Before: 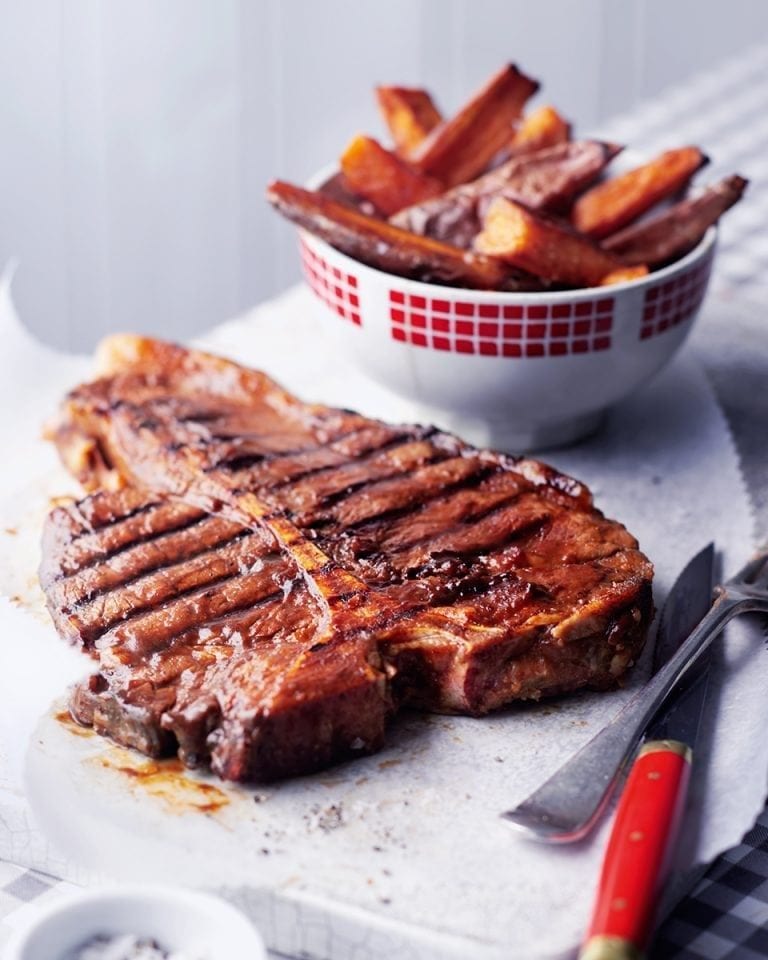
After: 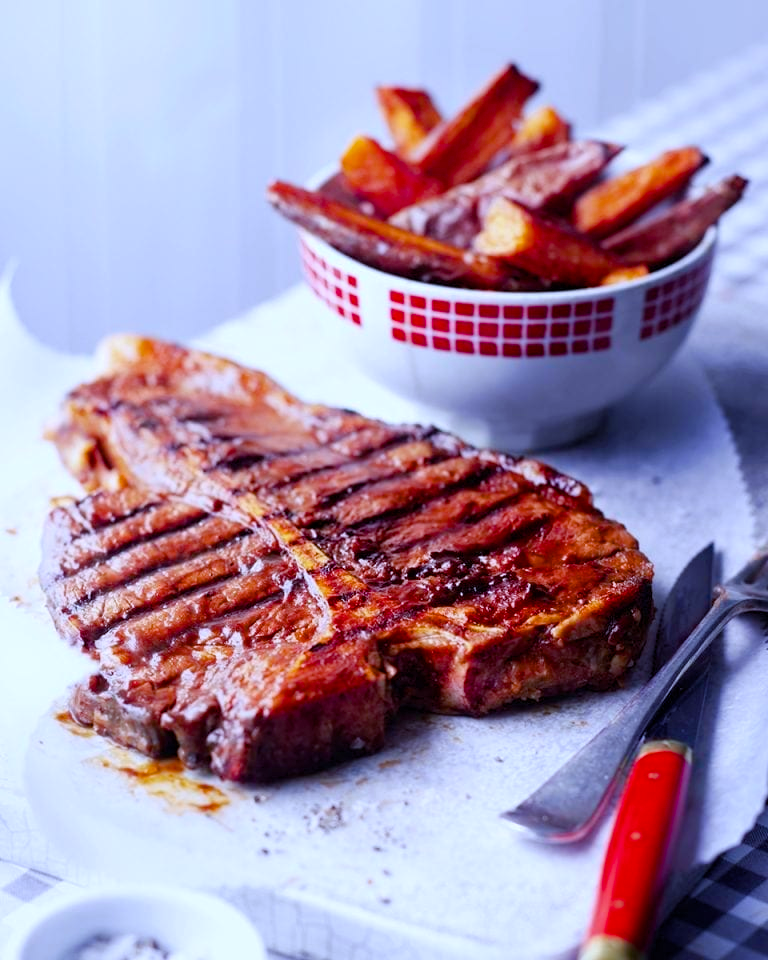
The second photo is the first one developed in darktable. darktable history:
white balance: red 0.948, green 1.02, blue 1.176
color balance rgb: perceptual saturation grading › global saturation 35%, perceptual saturation grading › highlights -30%, perceptual saturation grading › shadows 35%, perceptual brilliance grading › global brilliance 3%, perceptual brilliance grading › highlights -3%, perceptual brilliance grading › shadows 3%
